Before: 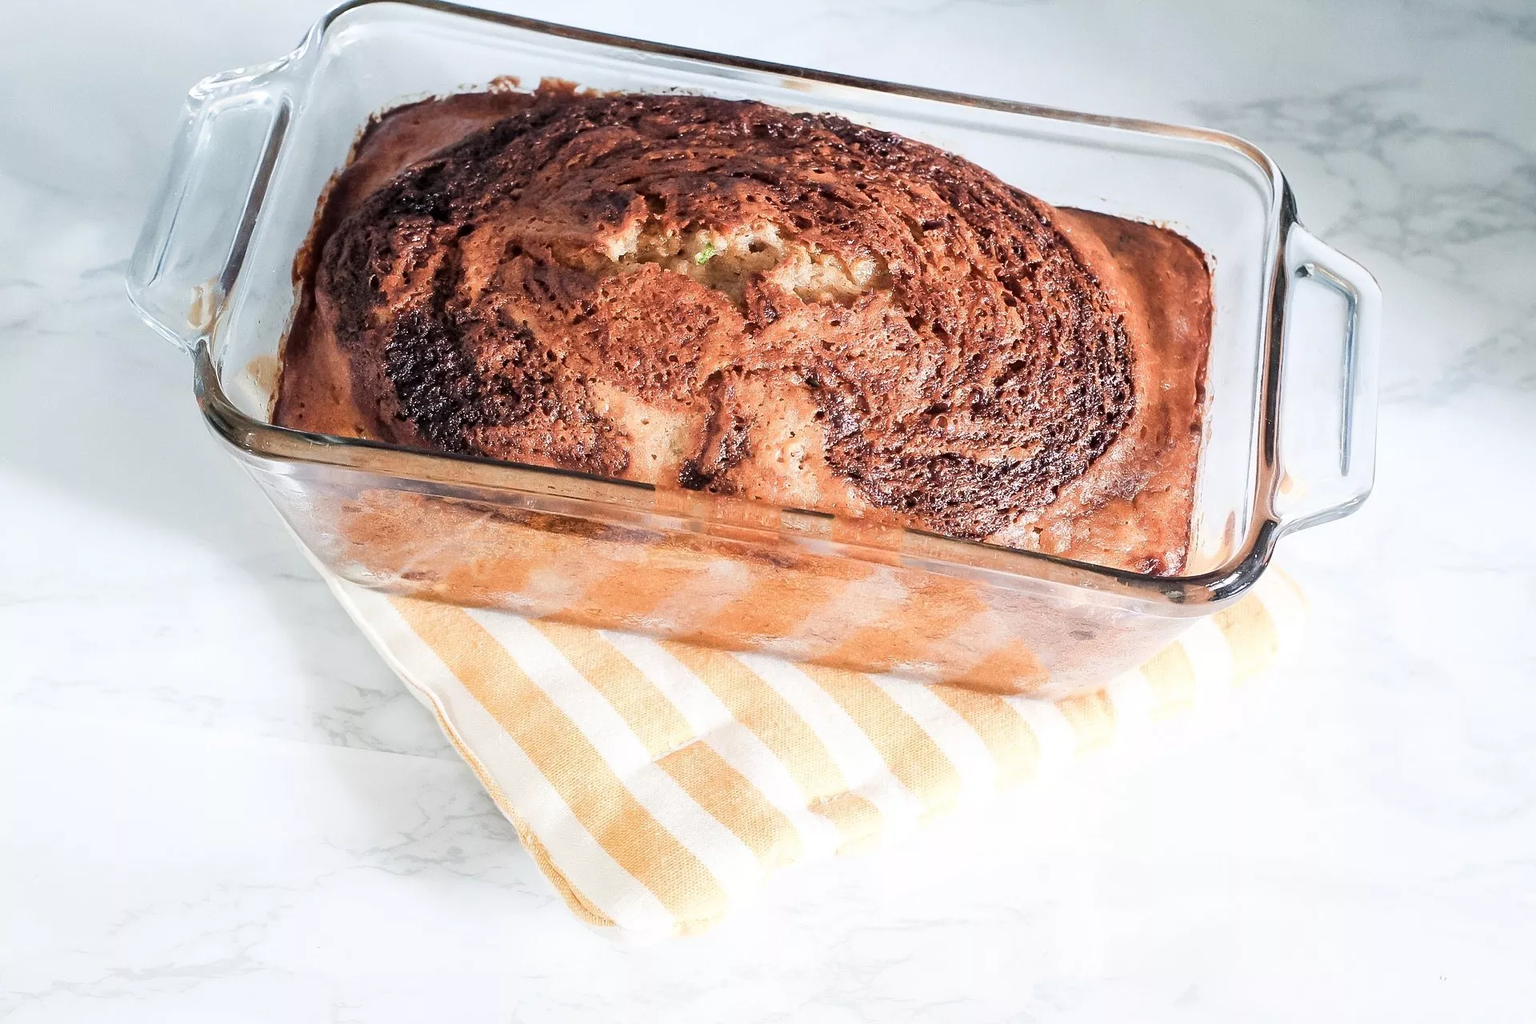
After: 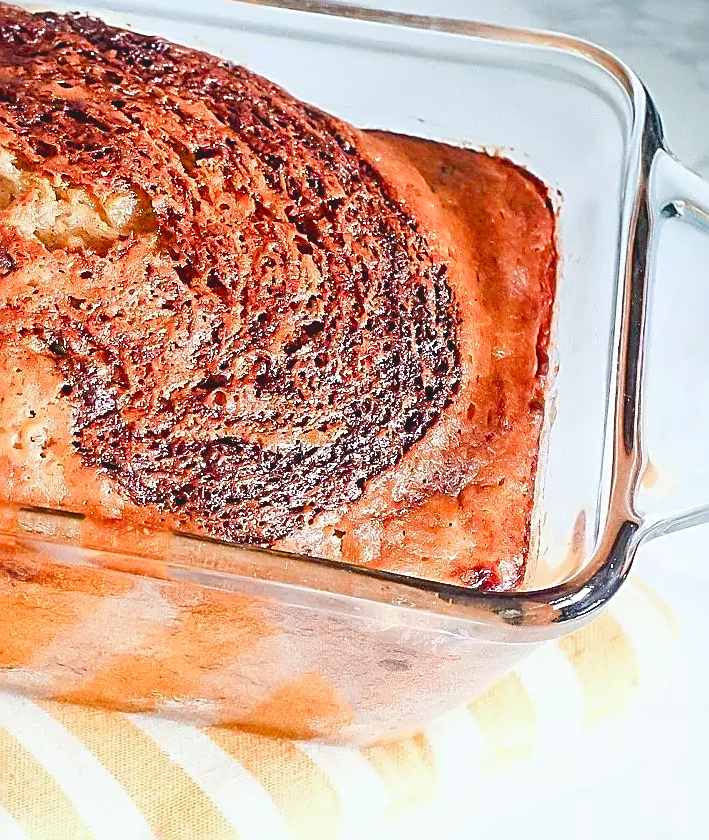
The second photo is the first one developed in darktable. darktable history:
vibrance: on, module defaults
exposure: black level correction 0.003, exposure 0.383 EV, compensate highlight preservation false
sharpen: radius 2.584, amount 0.688
crop and rotate: left 49.936%, top 10.094%, right 13.136%, bottom 24.256%
contrast brightness saturation: contrast -0.19, saturation 0.19
color balance rgb: perceptual saturation grading › global saturation 20%, perceptual saturation grading › highlights -25%, perceptual saturation grading › shadows 25%
haze removal: compatibility mode true, adaptive false
white balance: red 0.978, blue 0.999
